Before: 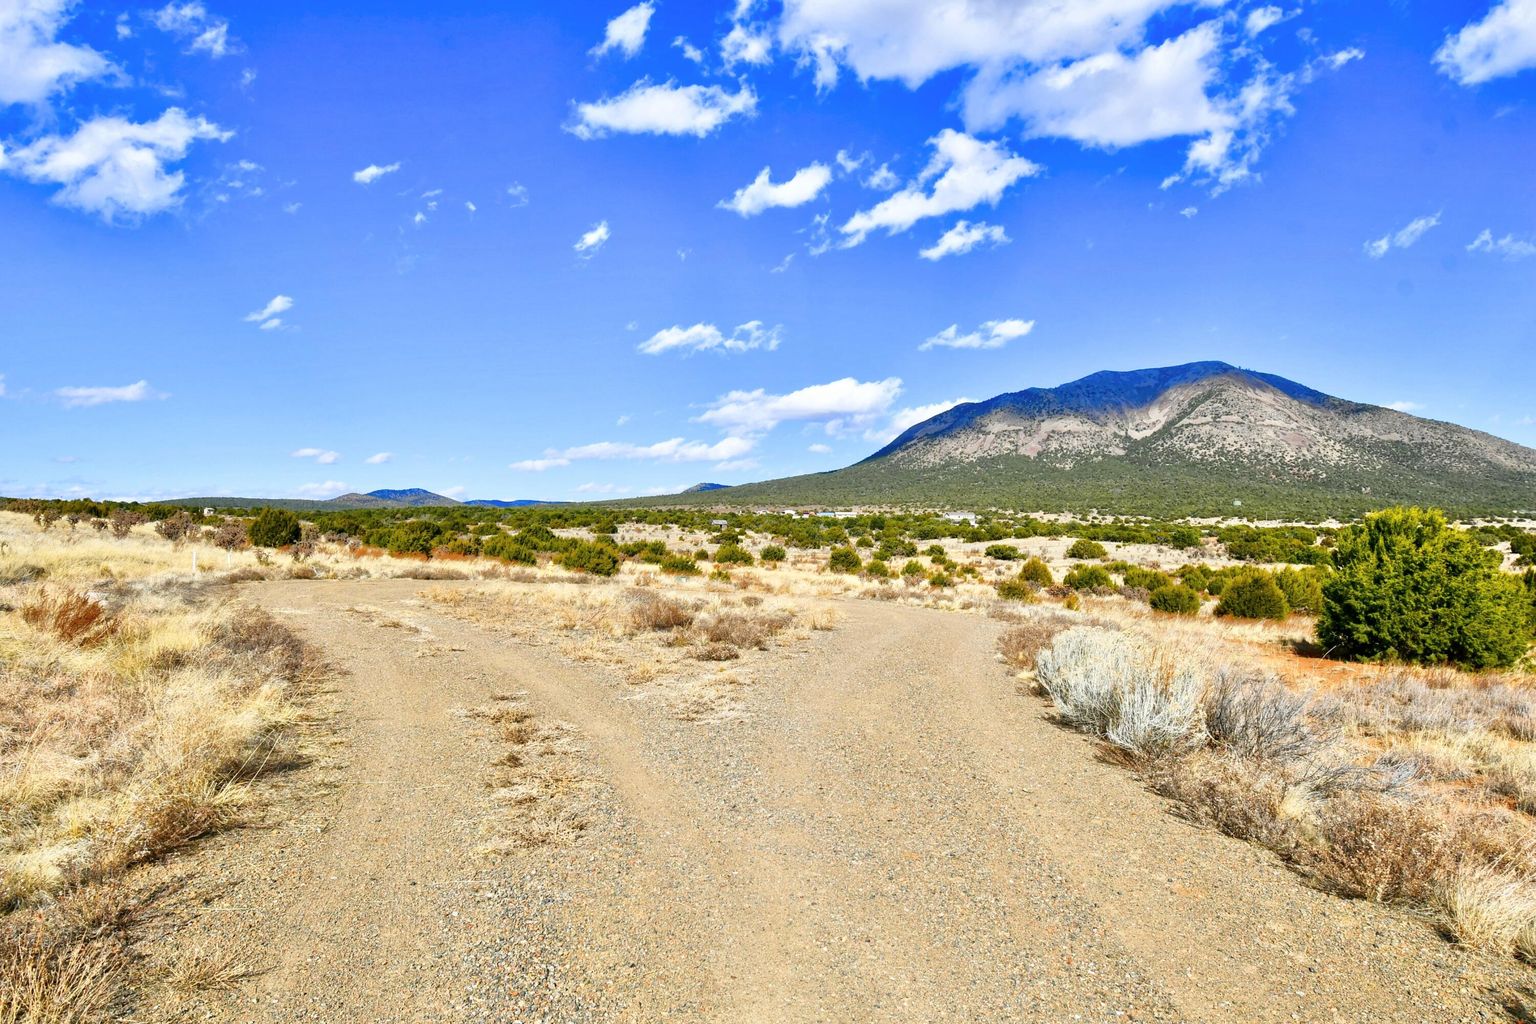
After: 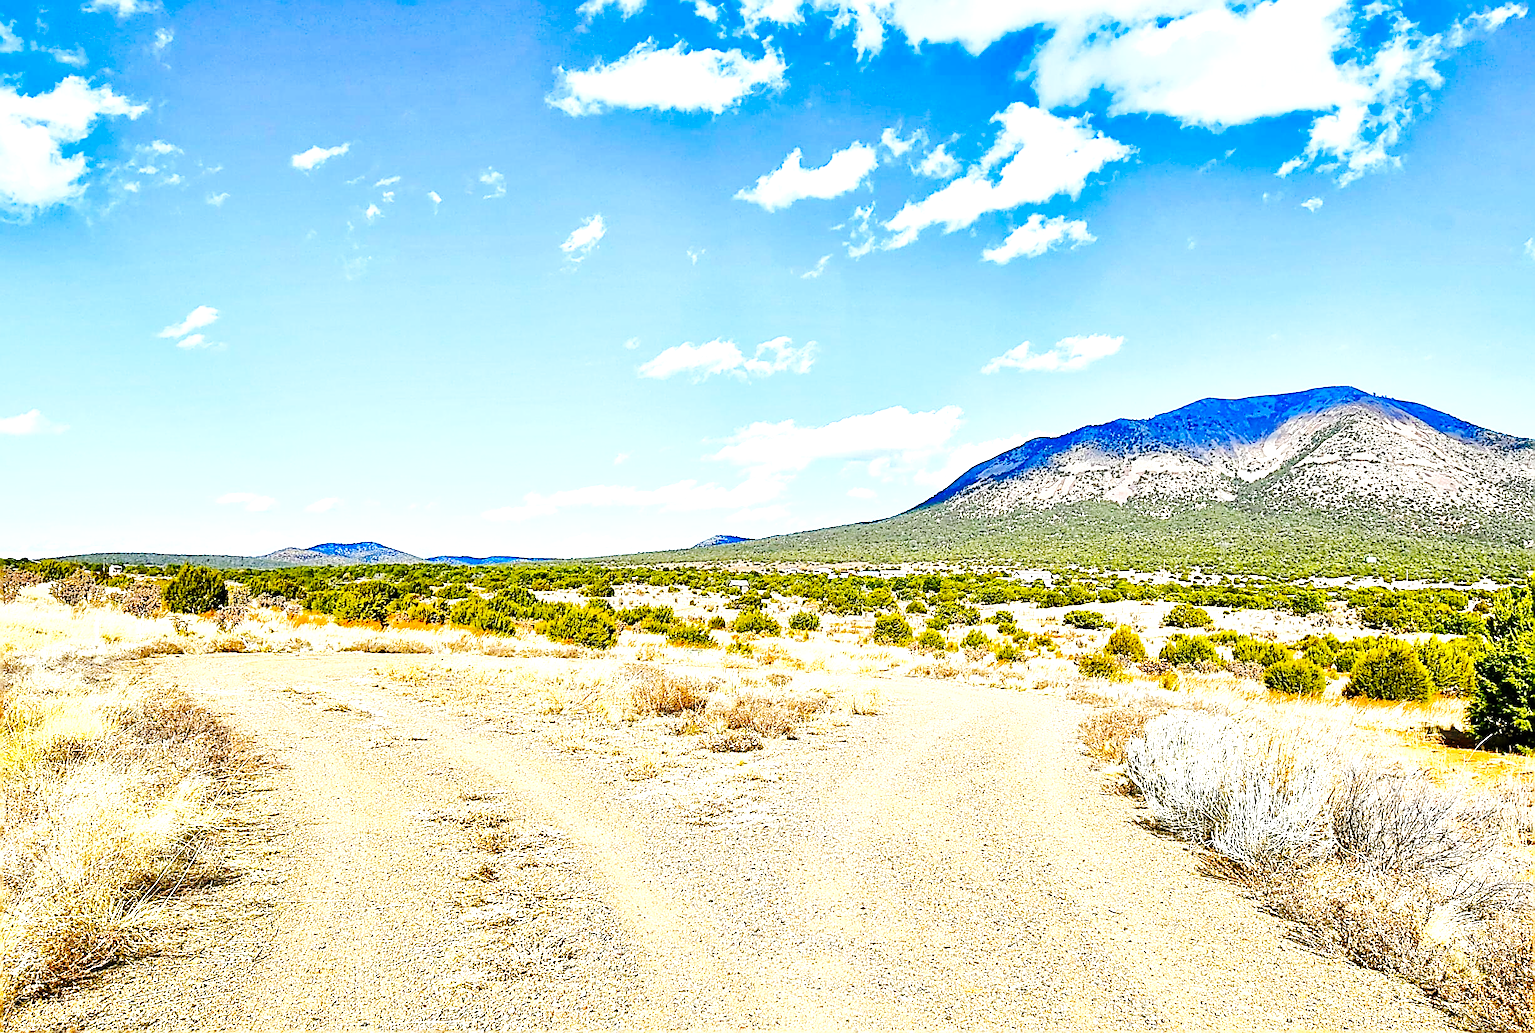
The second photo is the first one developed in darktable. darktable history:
color correction: highlights b* -0.042
exposure: exposure 0.526 EV, compensate highlight preservation false
crop and rotate: left 7.512%, top 4.405%, right 10.609%, bottom 12.937%
base curve: curves: ch0 [(0, 0) (0.036, 0.025) (0.121, 0.166) (0.206, 0.329) (0.605, 0.79) (1, 1)], preserve colors none
sharpen: amount 1.989
color balance rgb: shadows lift › chroma 1.017%, shadows lift › hue 30.51°, perceptual saturation grading › global saturation 19.433%, perceptual brilliance grading › highlights 10.385%, perceptual brilliance grading › mid-tones 4.541%, global vibrance 20%
